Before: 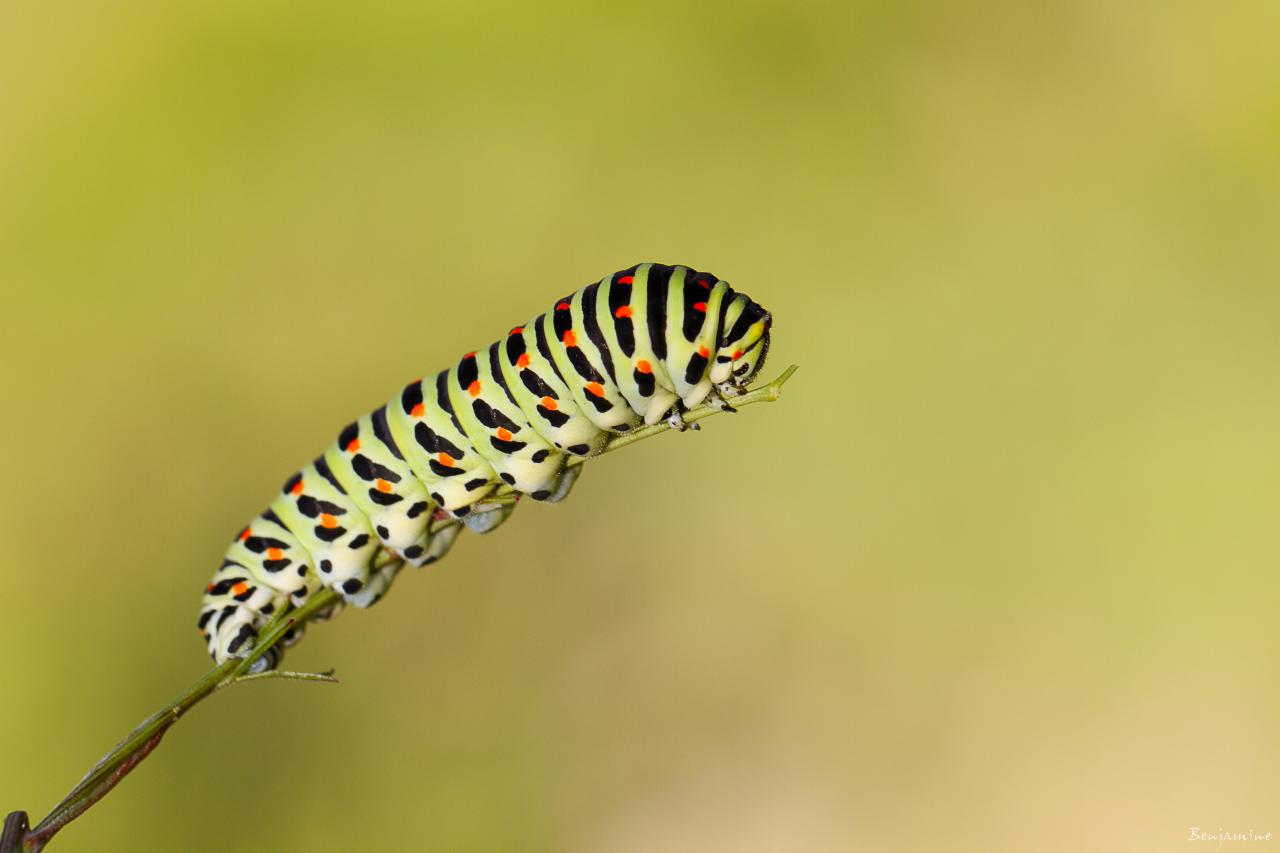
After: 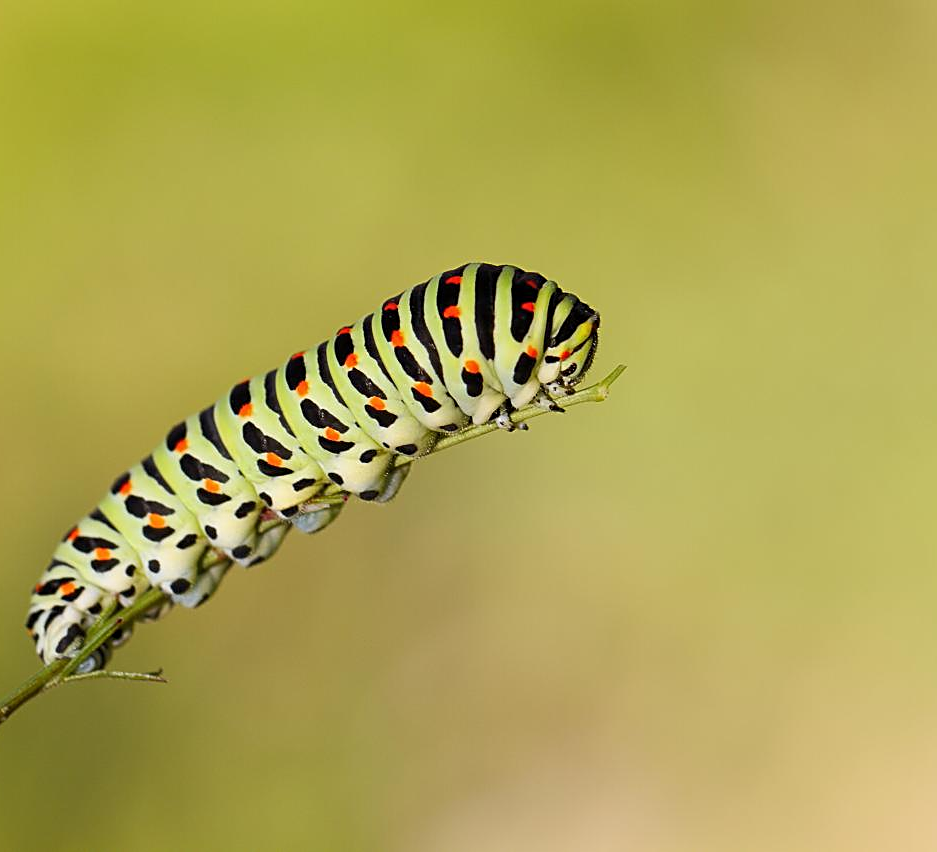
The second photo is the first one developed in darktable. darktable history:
sharpen: on, module defaults
crop: left 13.443%, right 13.31%
